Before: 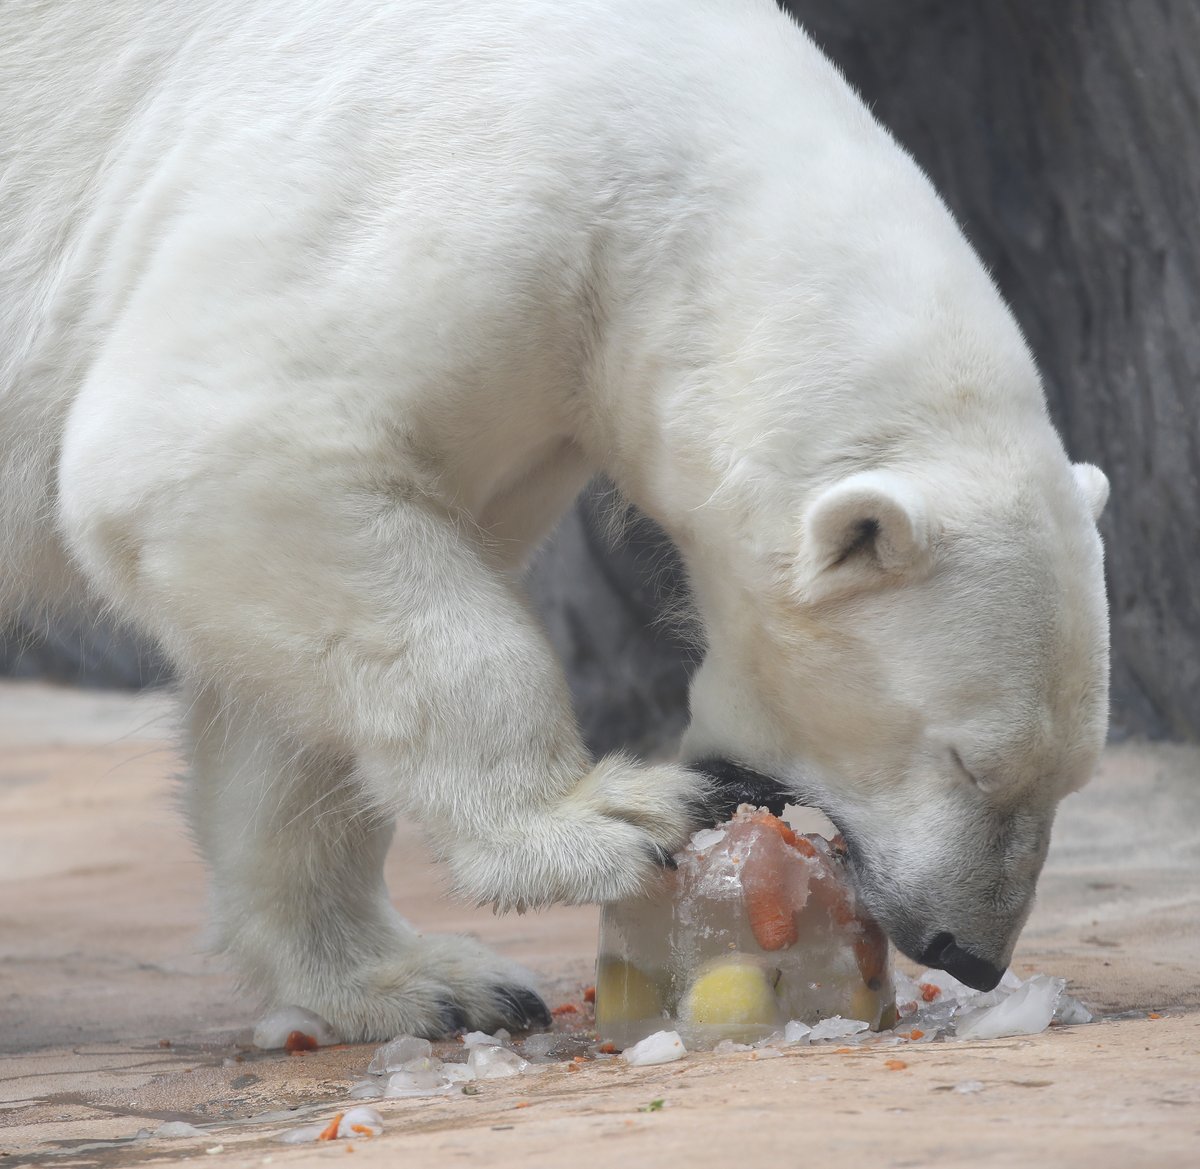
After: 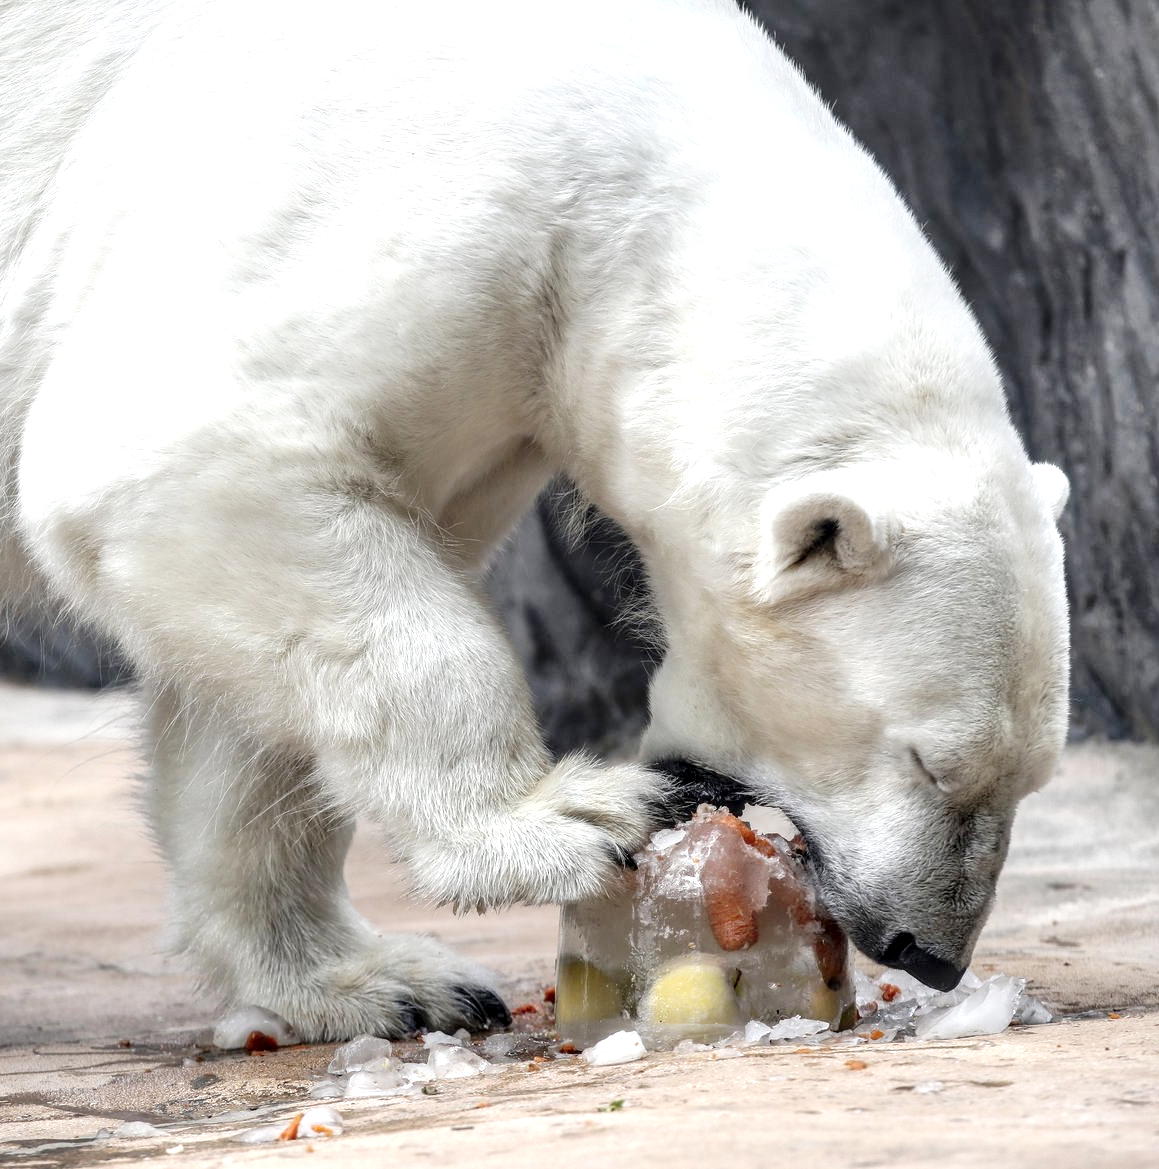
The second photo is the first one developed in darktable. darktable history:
exposure: exposure 0.605 EV, compensate highlight preservation false
local contrast: highlights 18%, detail 185%
tone curve: curves: ch0 [(0, 0) (0.068, 0.031) (0.175, 0.132) (0.337, 0.304) (0.498, 0.511) (0.748, 0.762) (0.993, 0.954)]; ch1 [(0, 0) (0.294, 0.184) (0.359, 0.34) (0.362, 0.35) (0.43, 0.41) (0.469, 0.453) (0.495, 0.489) (0.54, 0.563) (0.612, 0.641) (1, 1)]; ch2 [(0, 0) (0.431, 0.419) (0.495, 0.502) (0.524, 0.534) (0.557, 0.56) (0.634, 0.654) (0.728, 0.722) (1, 1)], preserve colors none
tone equalizer: mask exposure compensation -0.508 EV
crop and rotate: left 3.4%
